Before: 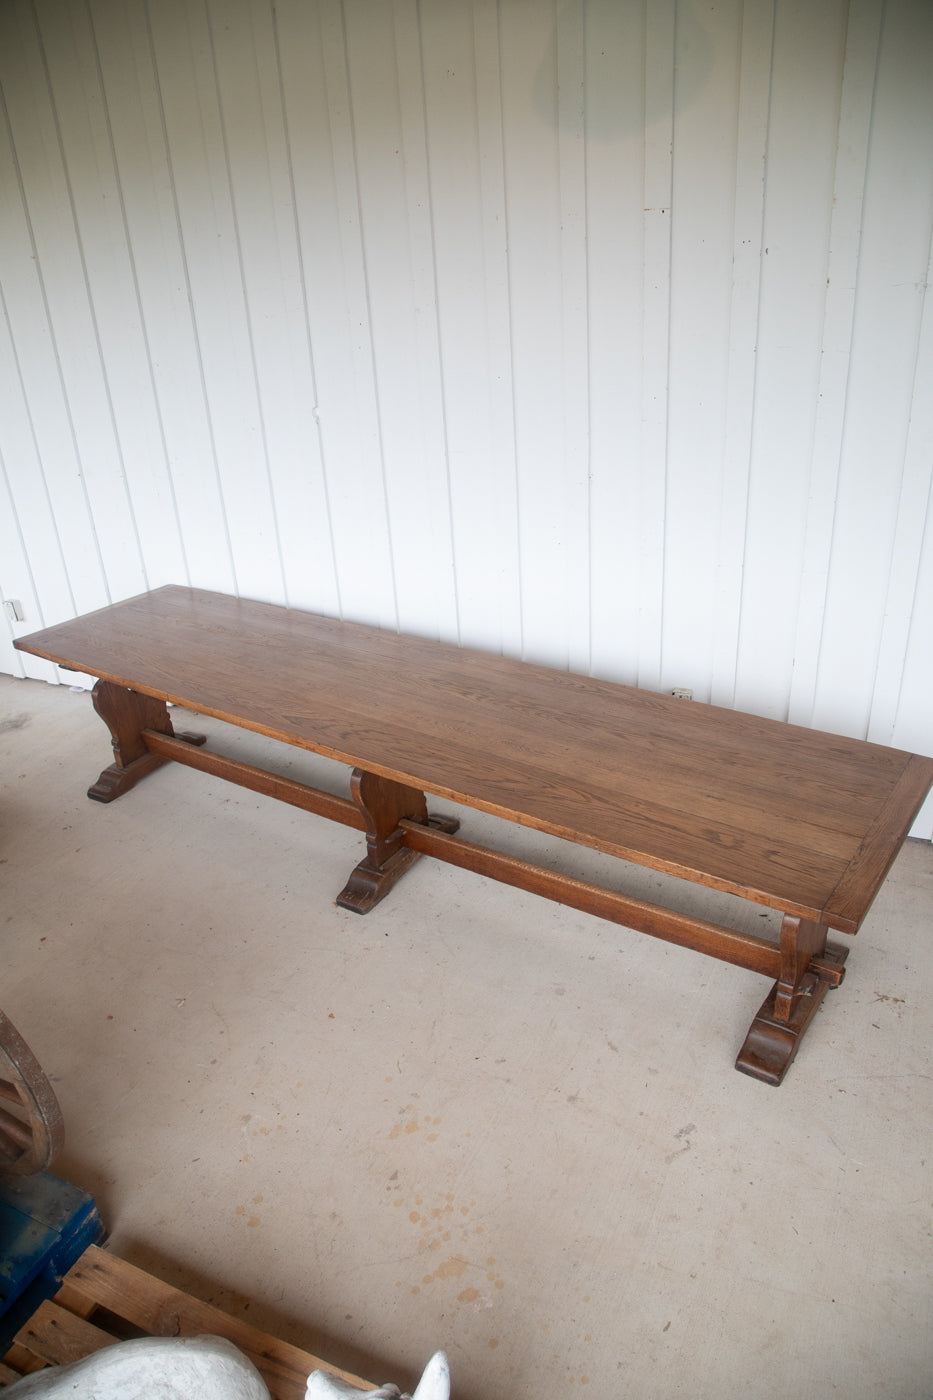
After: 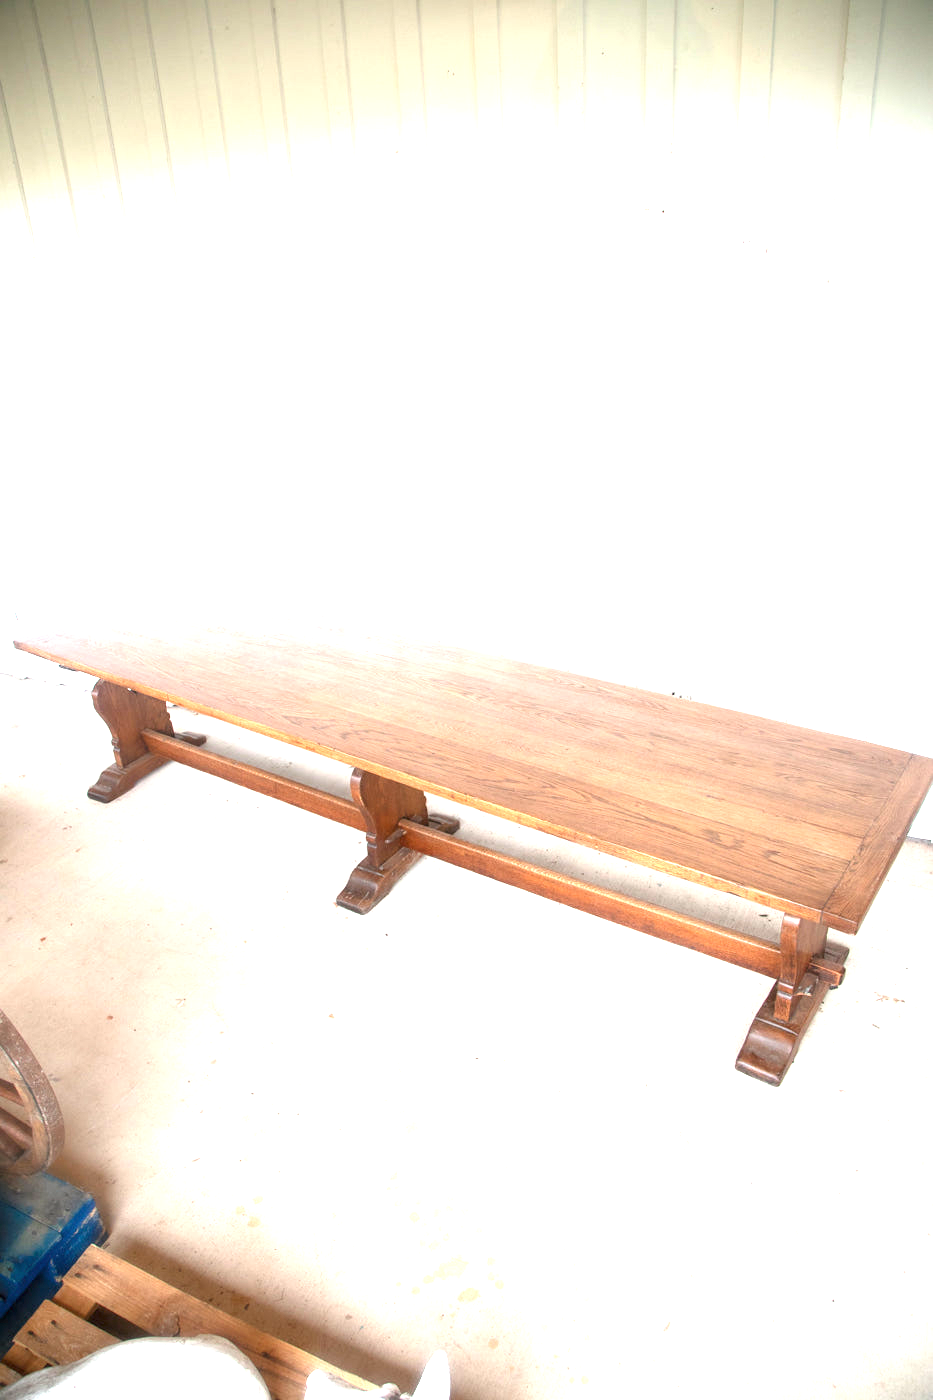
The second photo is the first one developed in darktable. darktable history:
exposure: black level correction 0, exposure 1.99 EV, compensate highlight preservation false
